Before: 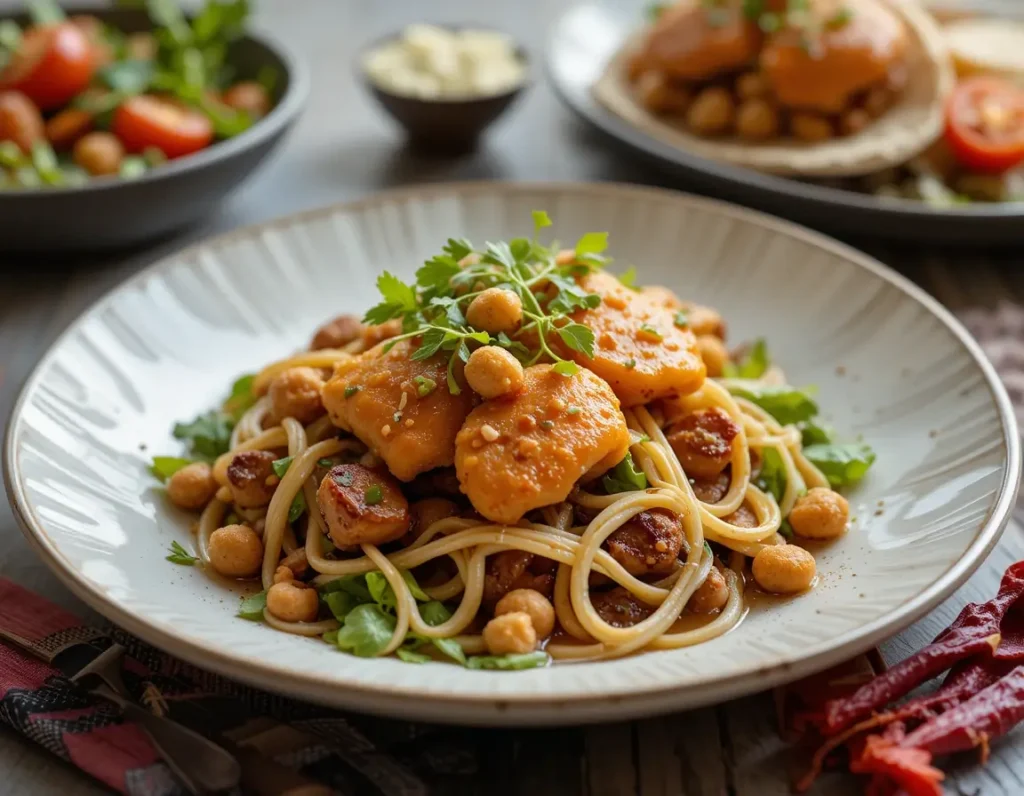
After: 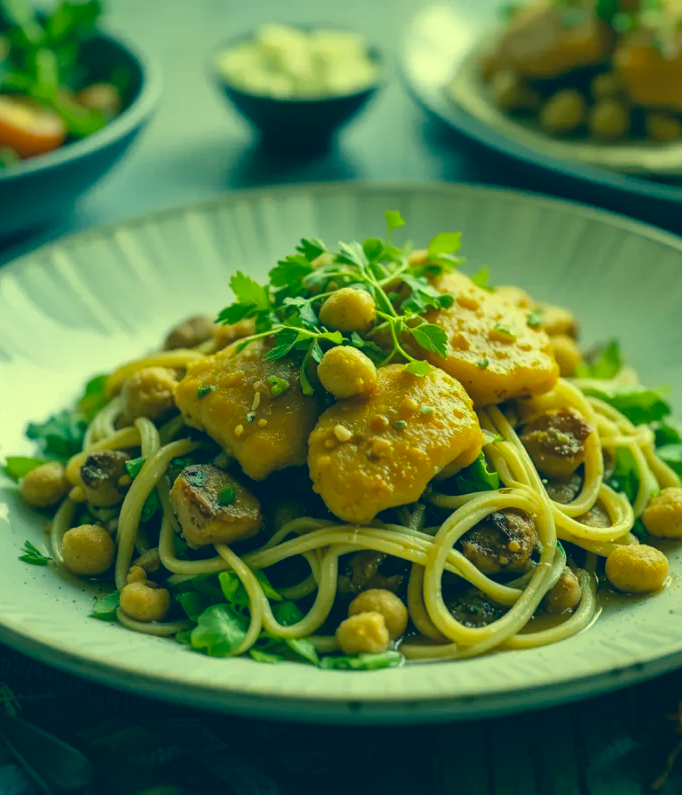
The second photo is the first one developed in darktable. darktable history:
crop and rotate: left 14.436%, right 18.898%
color correction: highlights a* -15.58, highlights b* 40, shadows a* -40, shadows b* -26.18
